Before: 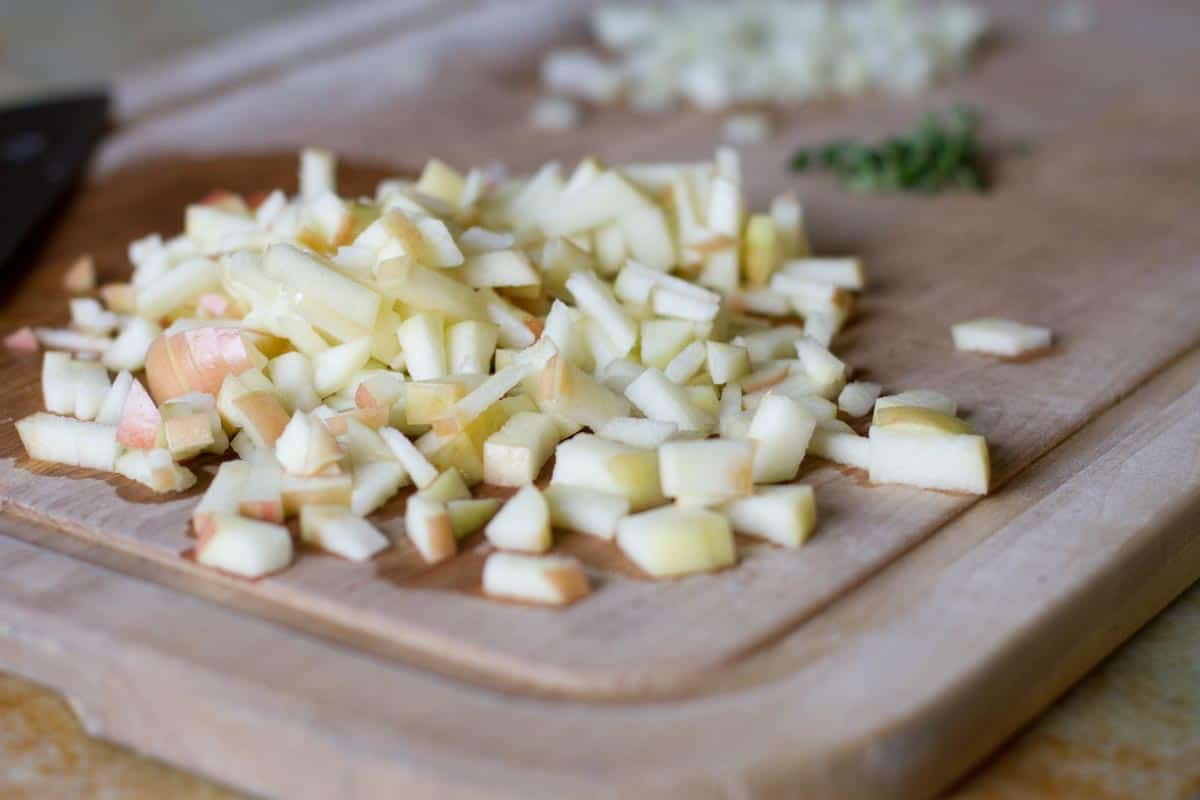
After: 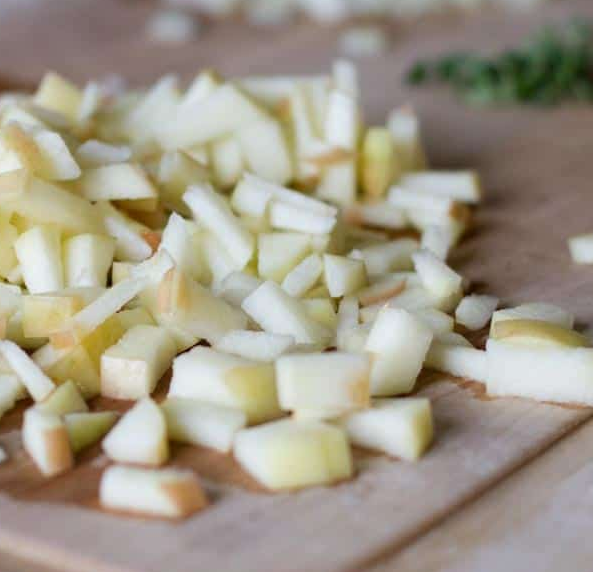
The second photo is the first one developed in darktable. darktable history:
crop: left 31.984%, top 10.963%, right 18.576%, bottom 17.463%
